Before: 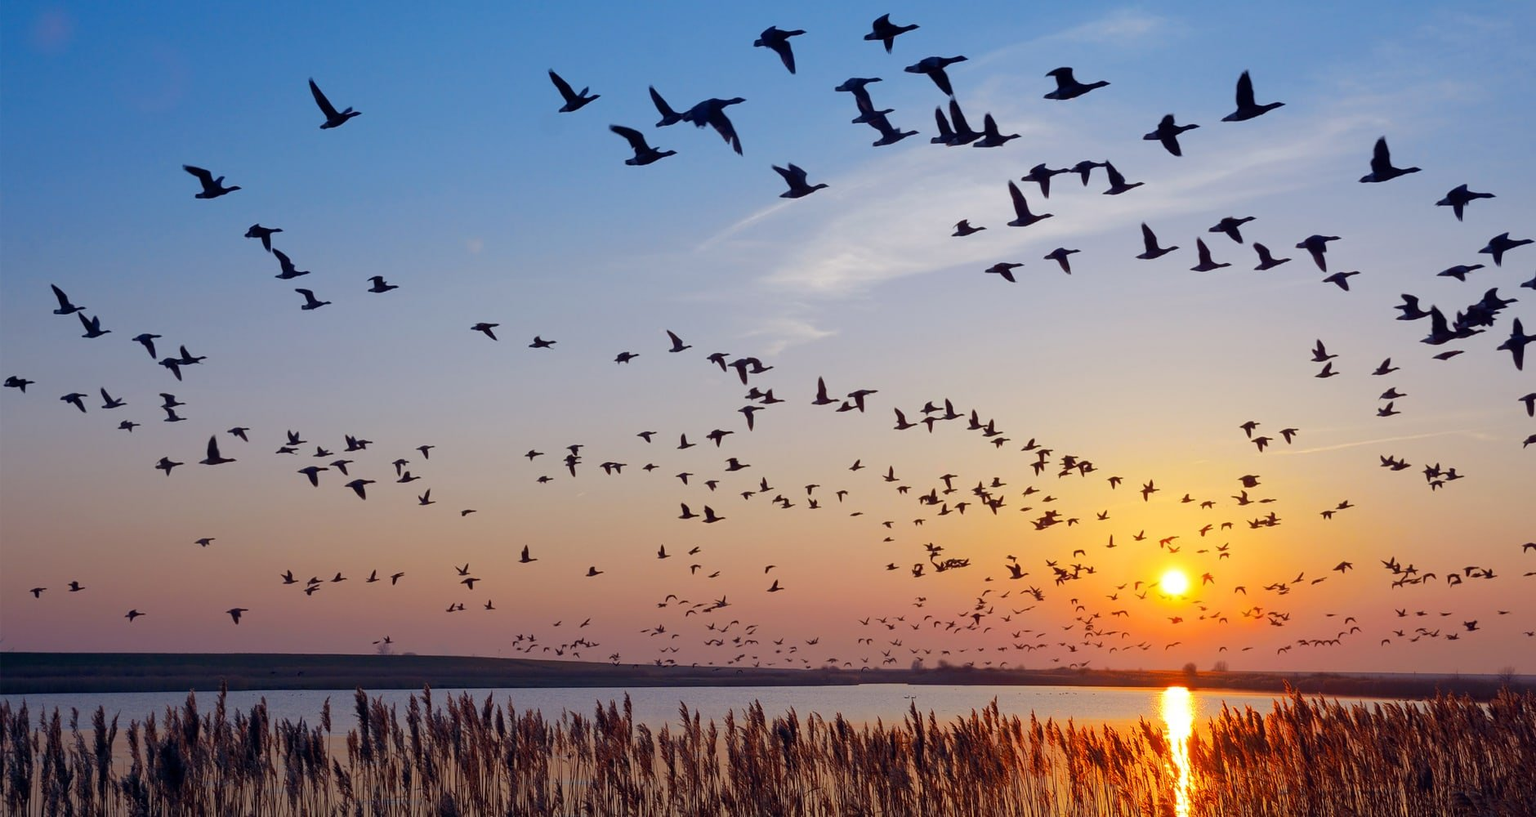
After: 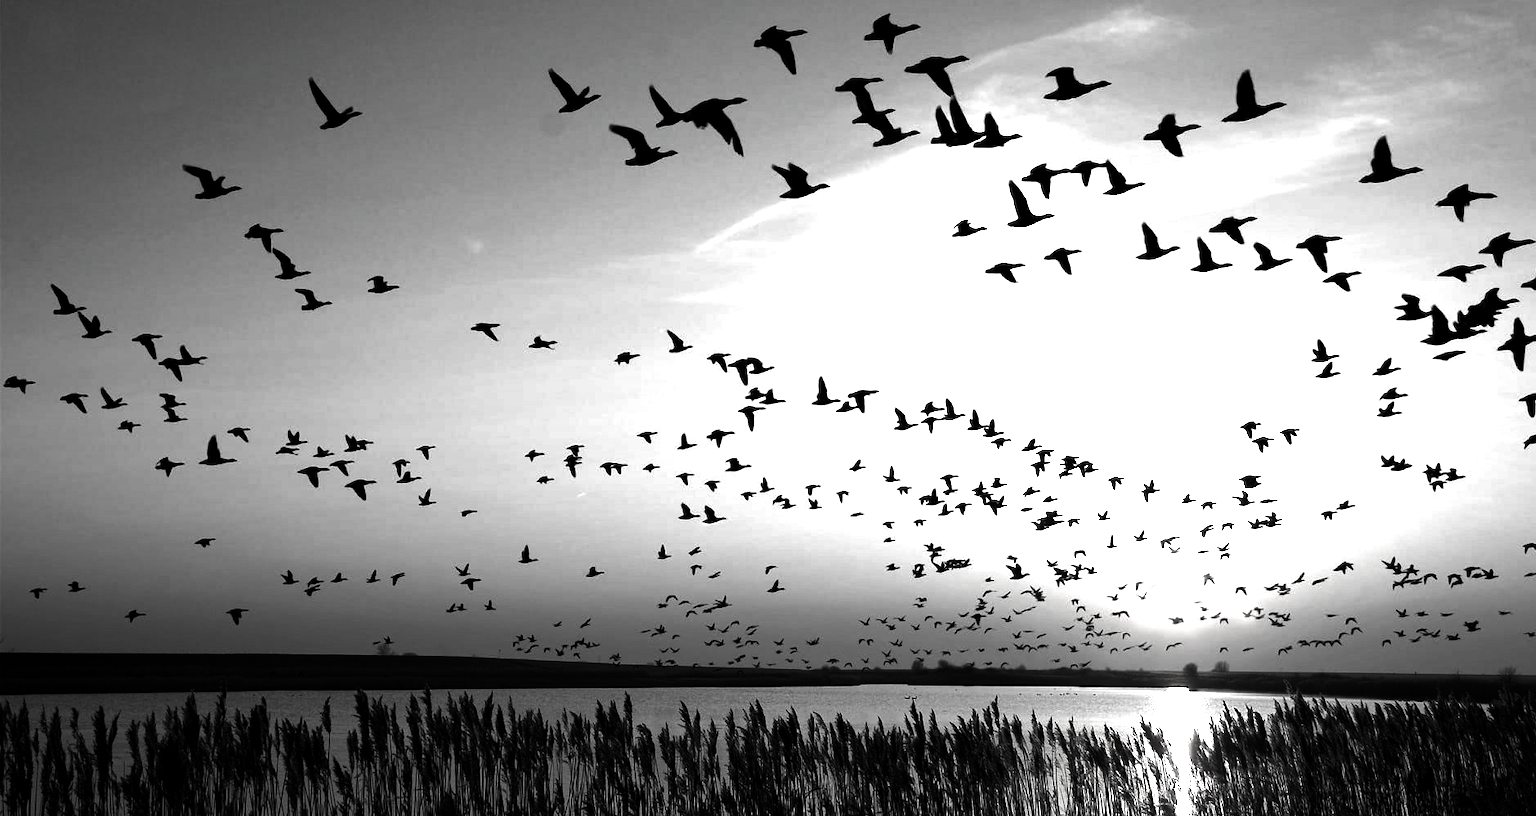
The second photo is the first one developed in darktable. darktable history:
exposure: black level correction 0, exposure 1.297 EV, compensate exposure bias true, compensate highlight preservation false
contrast brightness saturation: contrast 0.019, brightness -0.997, saturation -0.995
color zones: curves: ch0 [(0, 0.497) (0.143, 0.5) (0.286, 0.5) (0.429, 0.483) (0.571, 0.116) (0.714, -0.006) (0.857, 0.28) (1, 0.497)]
